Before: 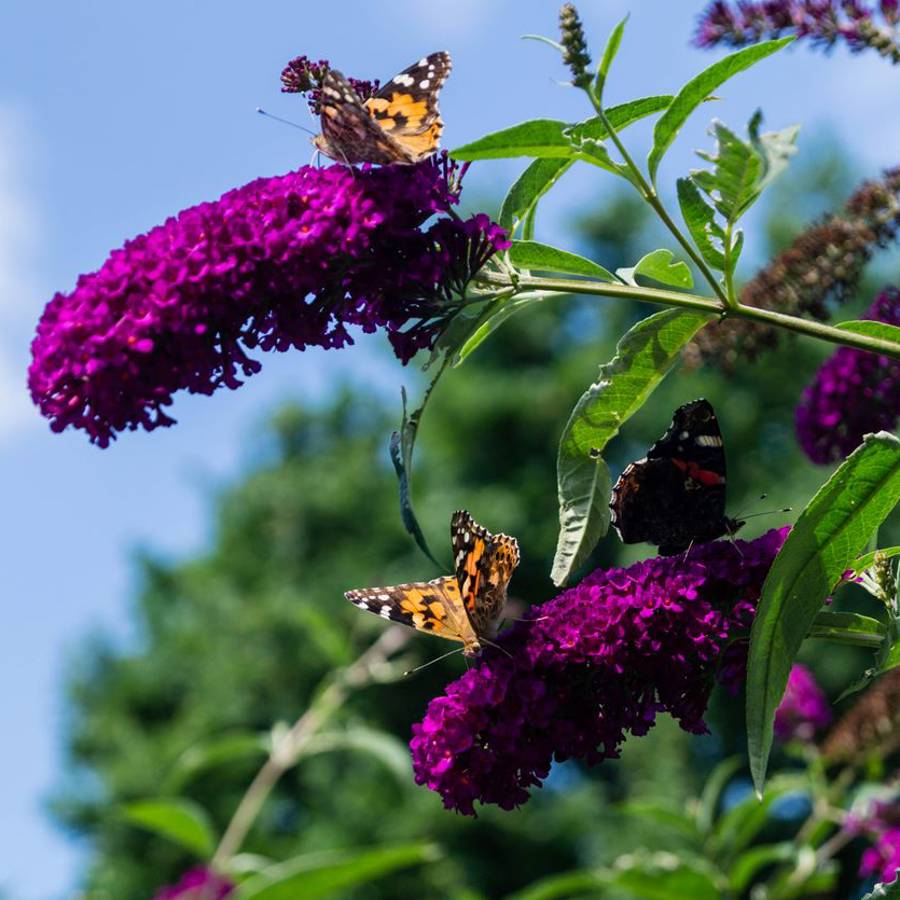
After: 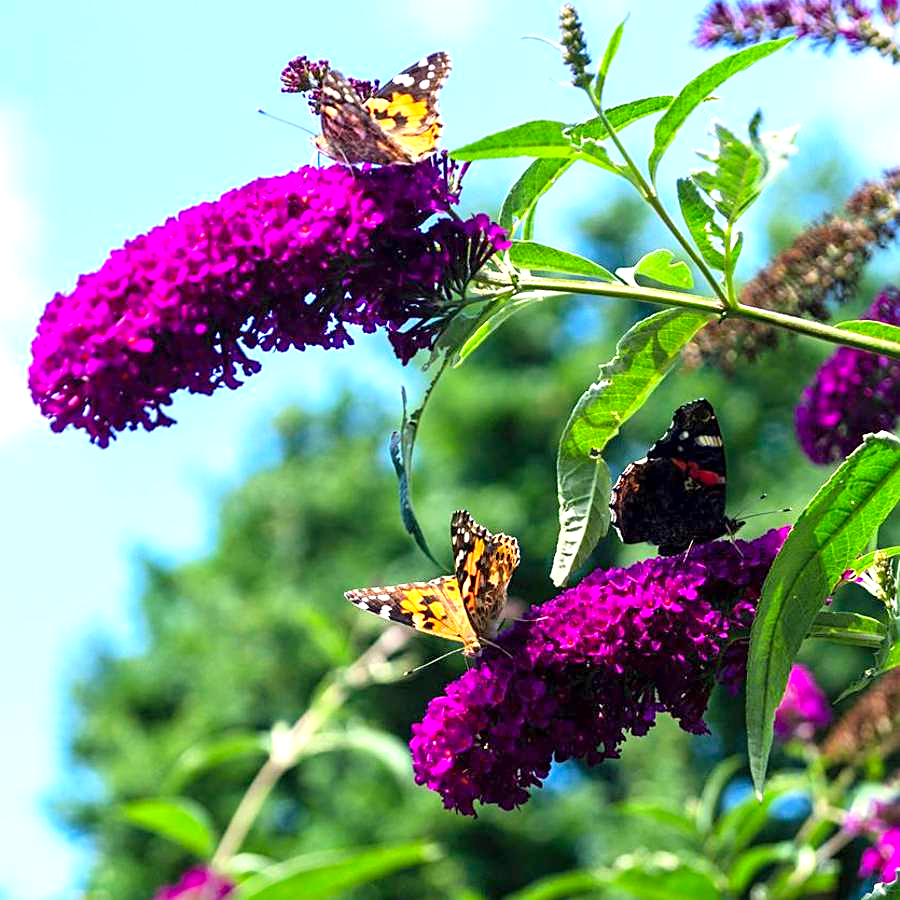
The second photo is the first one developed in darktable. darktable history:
contrast brightness saturation: contrast 0.07, brightness 0.08, saturation 0.18
sharpen: on, module defaults
exposure: black level correction 0.001, exposure 1.129 EV, compensate exposure bias true, compensate highlight preservation false
